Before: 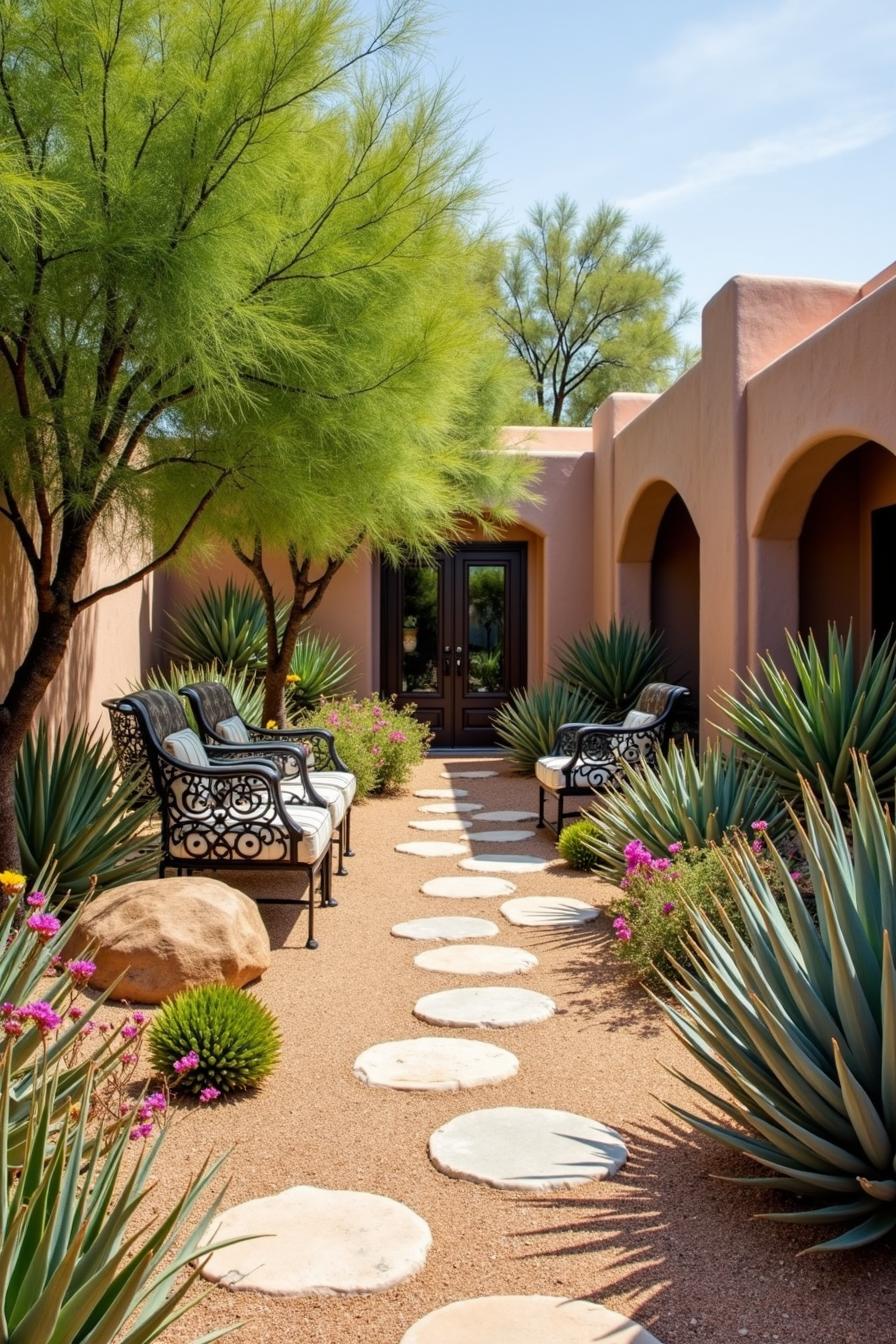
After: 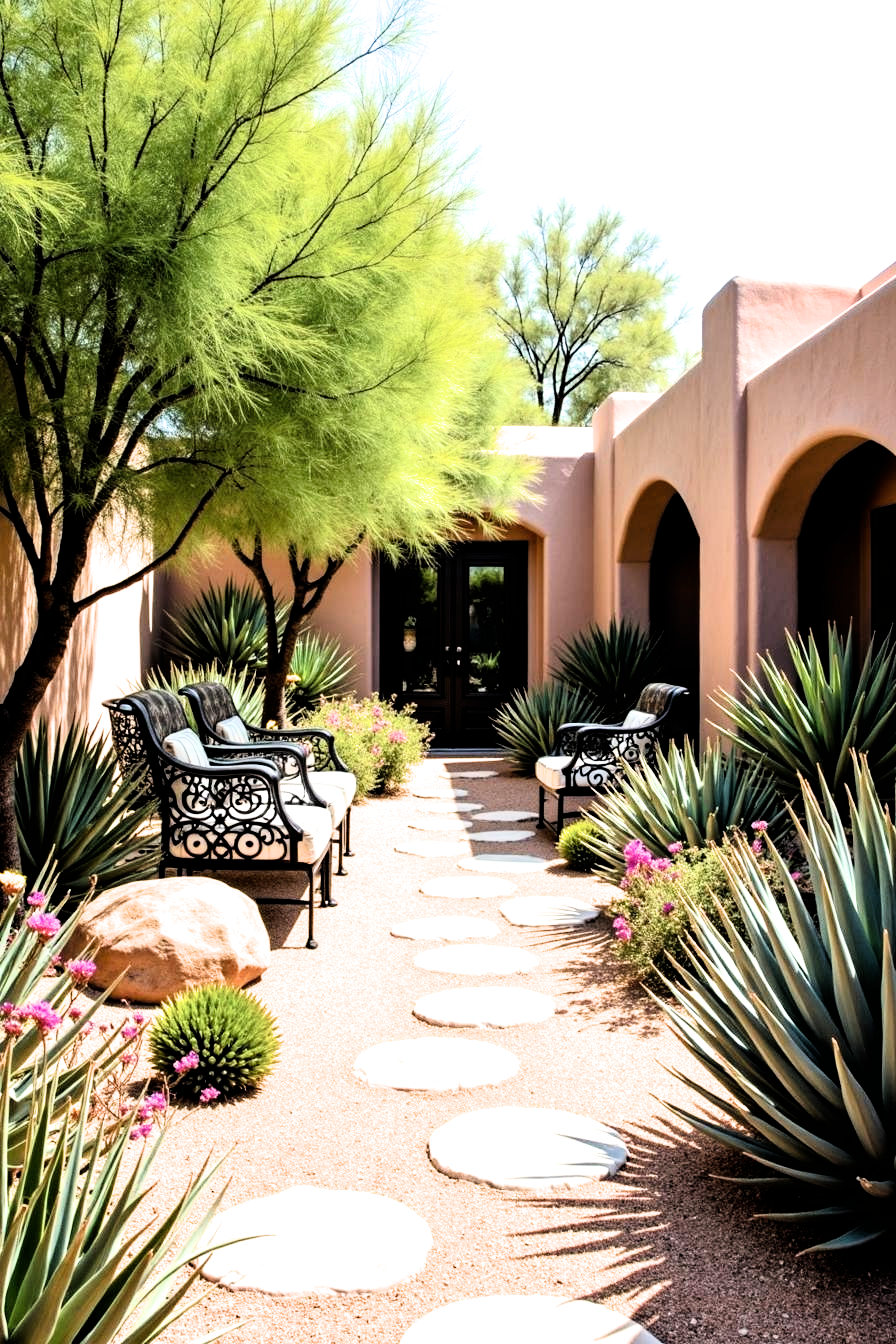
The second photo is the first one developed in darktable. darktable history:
filmic rgb: black relative exposure -3.75 EV, white relative exposure 2.4 EV, dynamic range scaling -50%, hardness 3.42, latitude 30%, contrast 1.8
exposure: black level correction 0, exposure 0.7 EV, compensate exposure bias true, compensate highlight preservation false
sharpen: radius 2.883, amount 0.868, threshold 47.523
